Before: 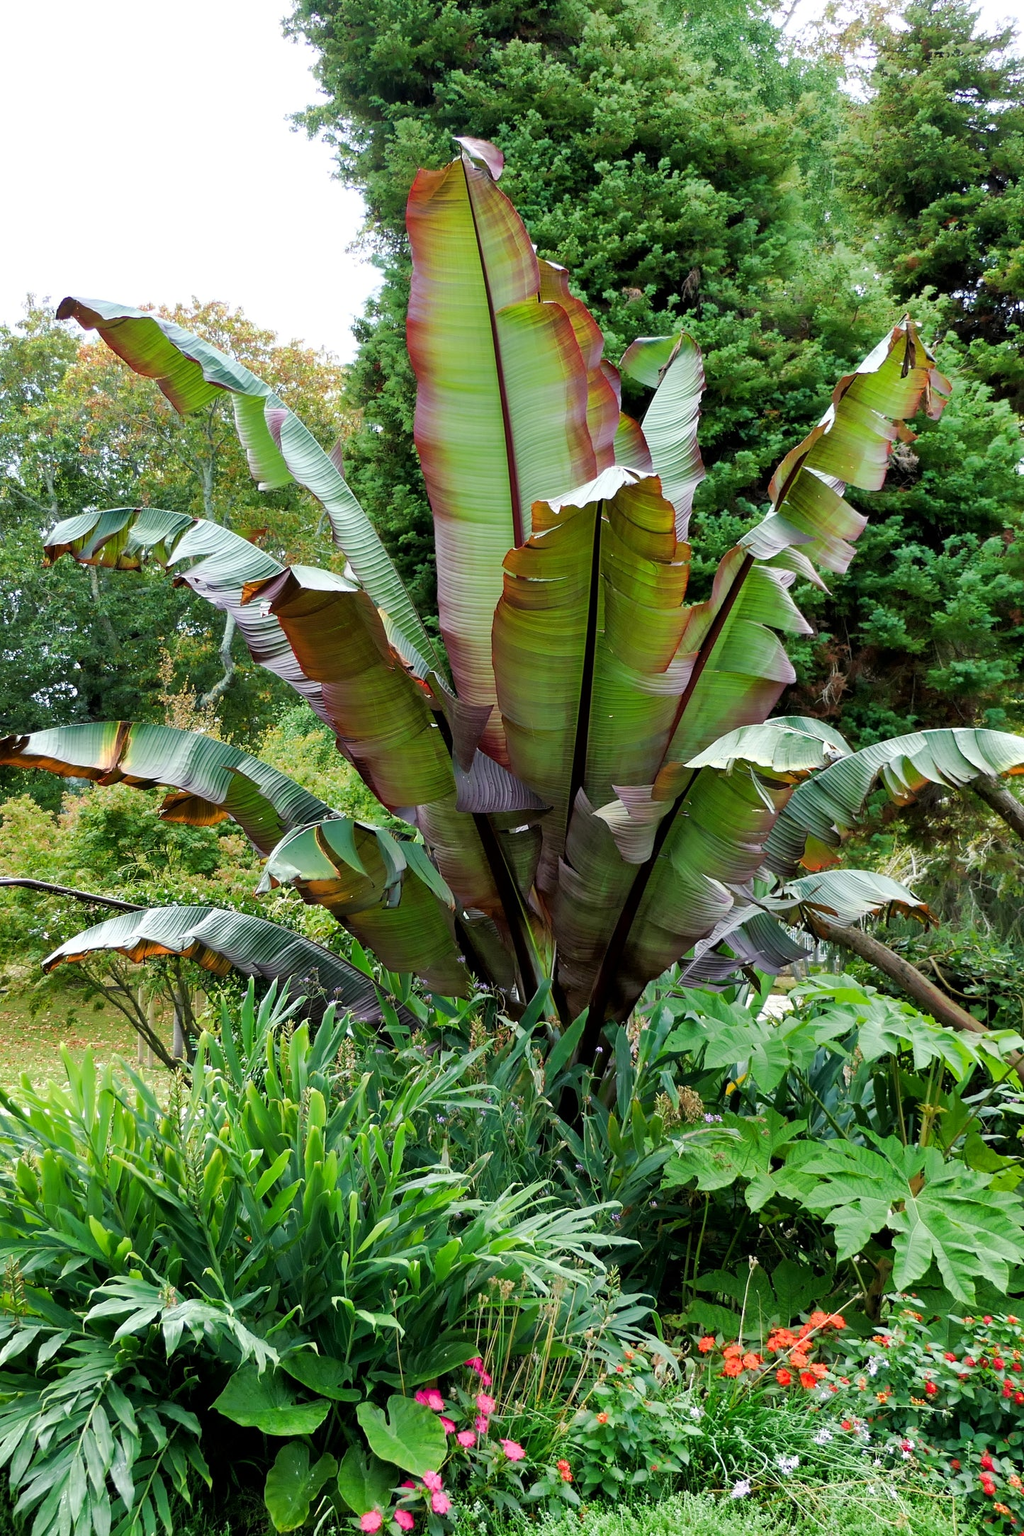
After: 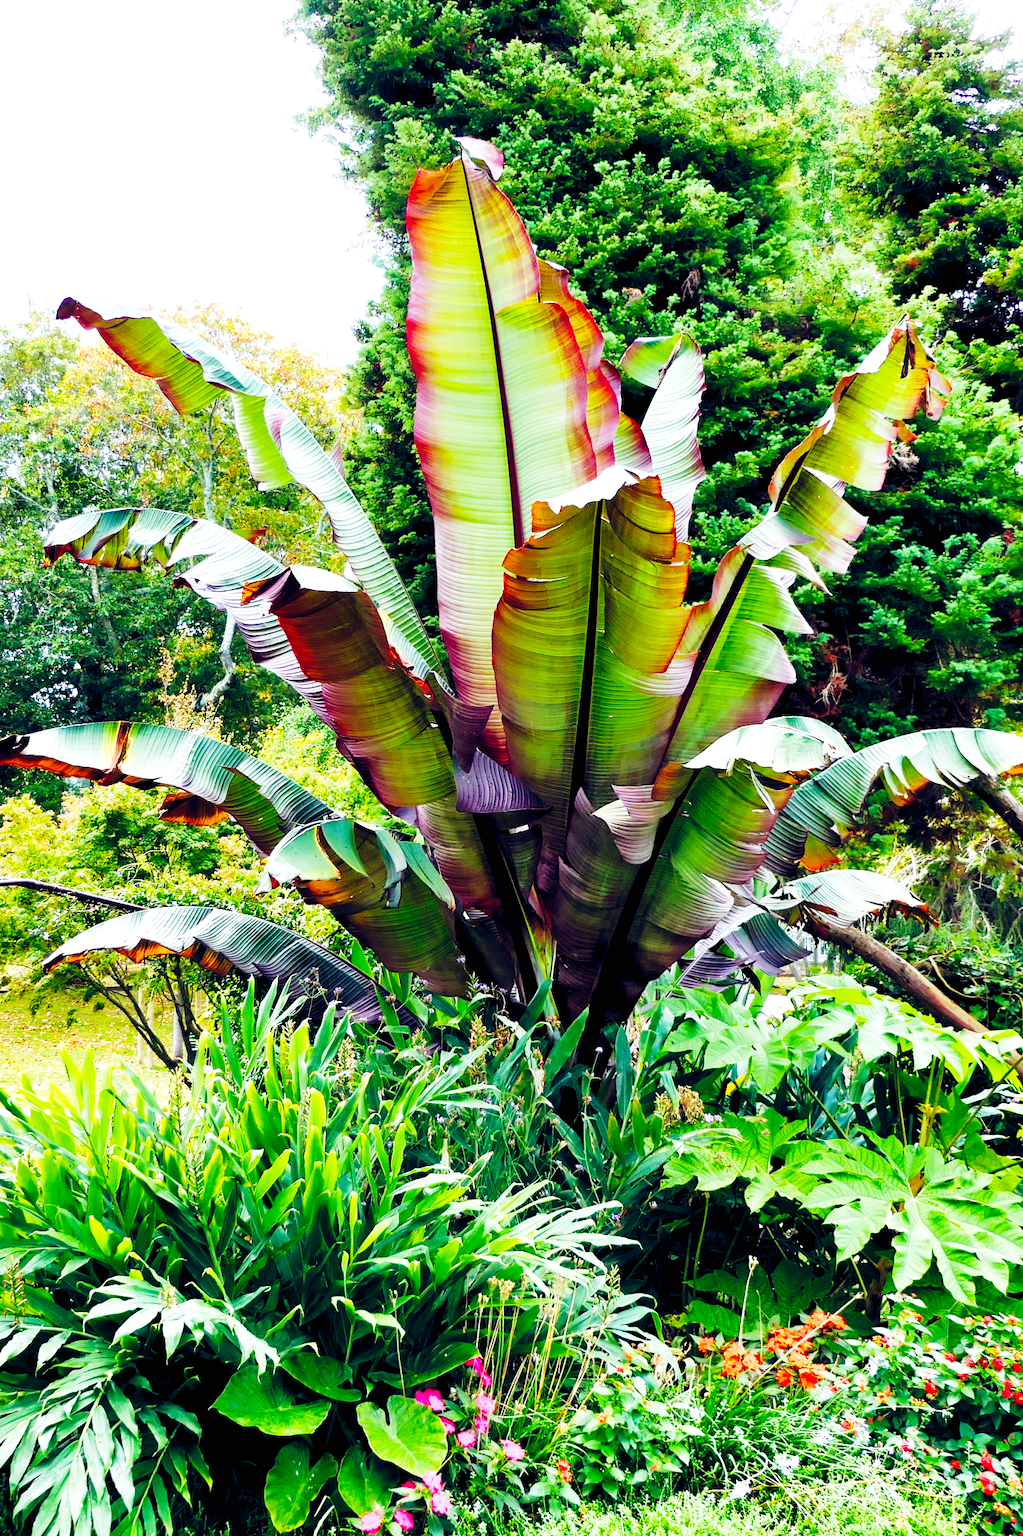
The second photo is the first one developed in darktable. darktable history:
color balance rgb: shadows lift › chroma 4.51%, shadows lift › hue 26.94°, global offset › luminance -0.281%, global offset › chroma 0.304%, global offset › hue 261.59°, perceptual saturation grading › global saturation 25.609%, perceptual brilliance grading › highlights 10.499%, perceptual brilliance grading › shadows -10.707%, global vibrance 14.254%
tone equalizer: on, module defaults
base curve: curves: ch0 [(0, 0) (0, 0) (0.002, 0.001) (0.008, 0.003) (0.019, 0.011) (0.037, 0.037) (0.064, 0.11) (0.102, 0.232) (0.152, 0.379) (0.216, 0.524) (0.296, 0.665) (0.394, 0.789) (0.512, 0.881) (0.651, 0.945) (0.813, 0.986) (1, 1)], exposure shift 0.01, preserve colors none
